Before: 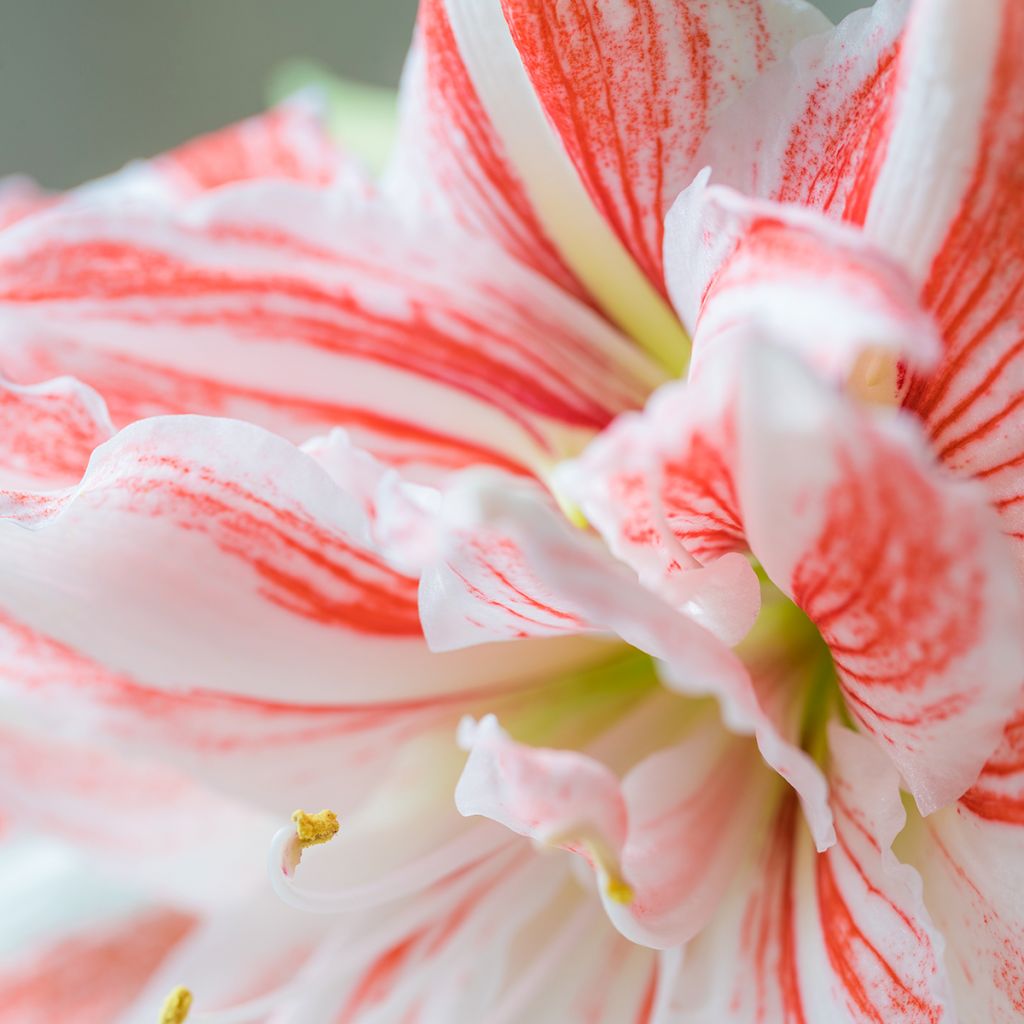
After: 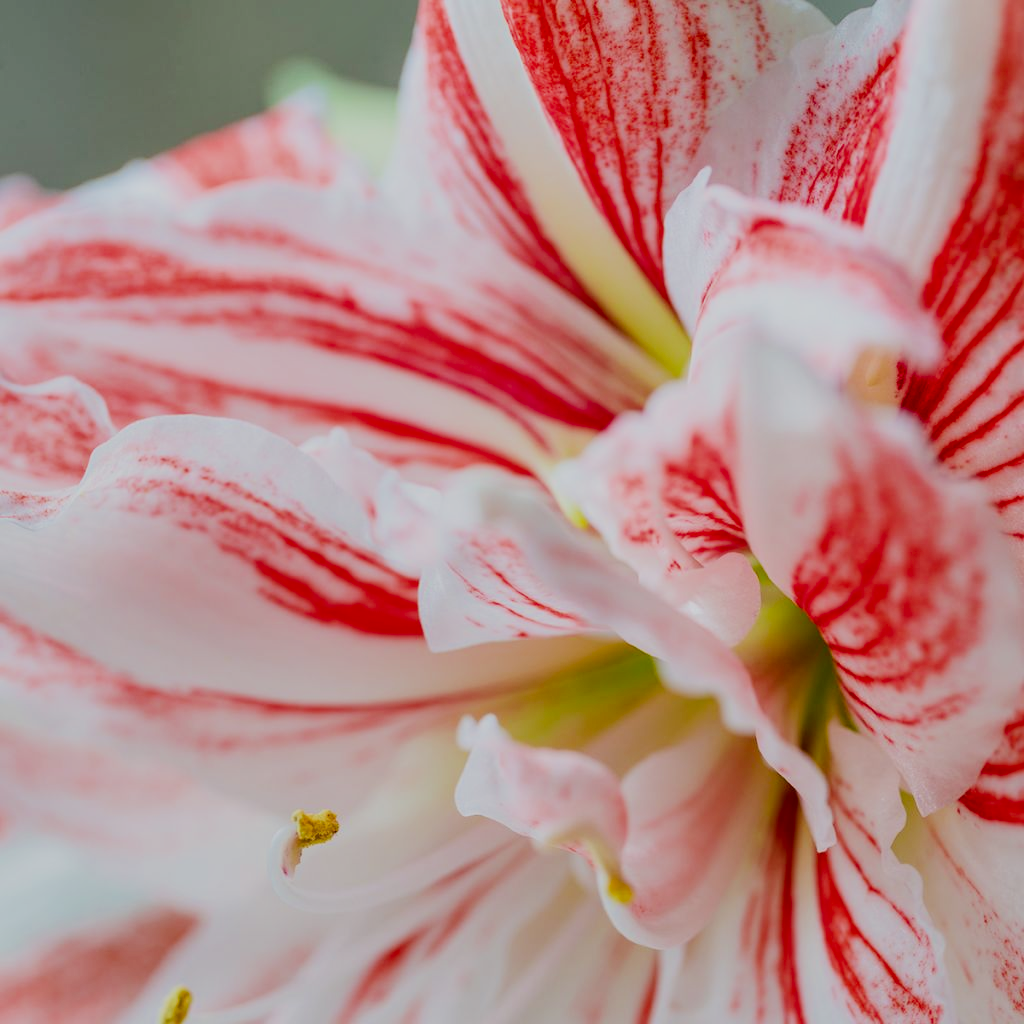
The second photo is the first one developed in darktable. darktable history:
contrast brightness saturation: contrast 0.214, brightness -0.113, saturation 0.208
shadows and highlights: soften with gaussian
filmic rgb: black relative exposure -7.2 EV, white relative exposure 5.39 EV, hardness 3.03
color balance rgb: power › hue 72.28°, perceptual saturation grading › global saturation -0.149%
